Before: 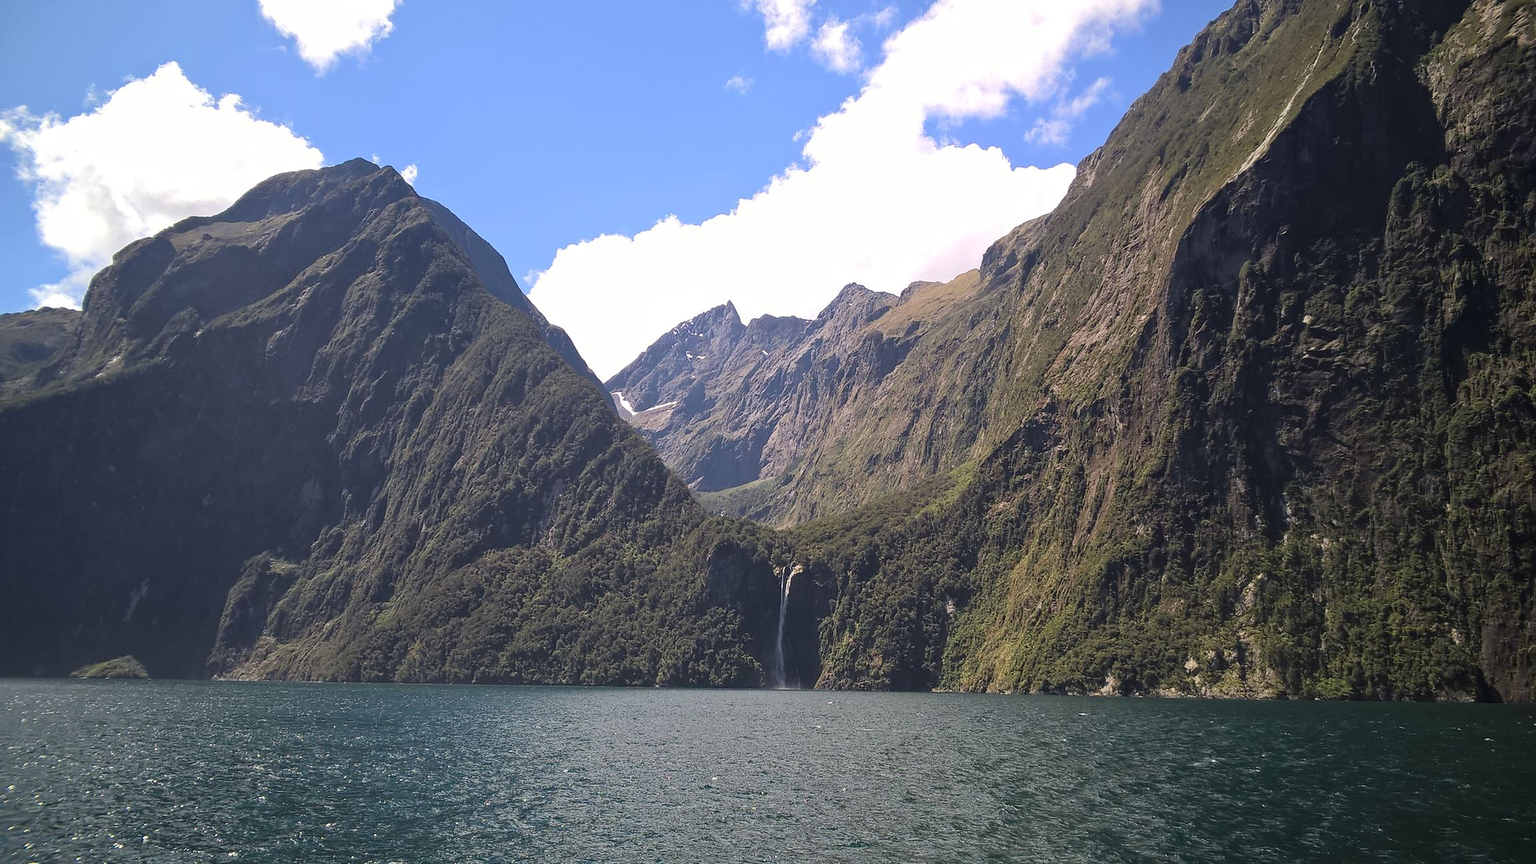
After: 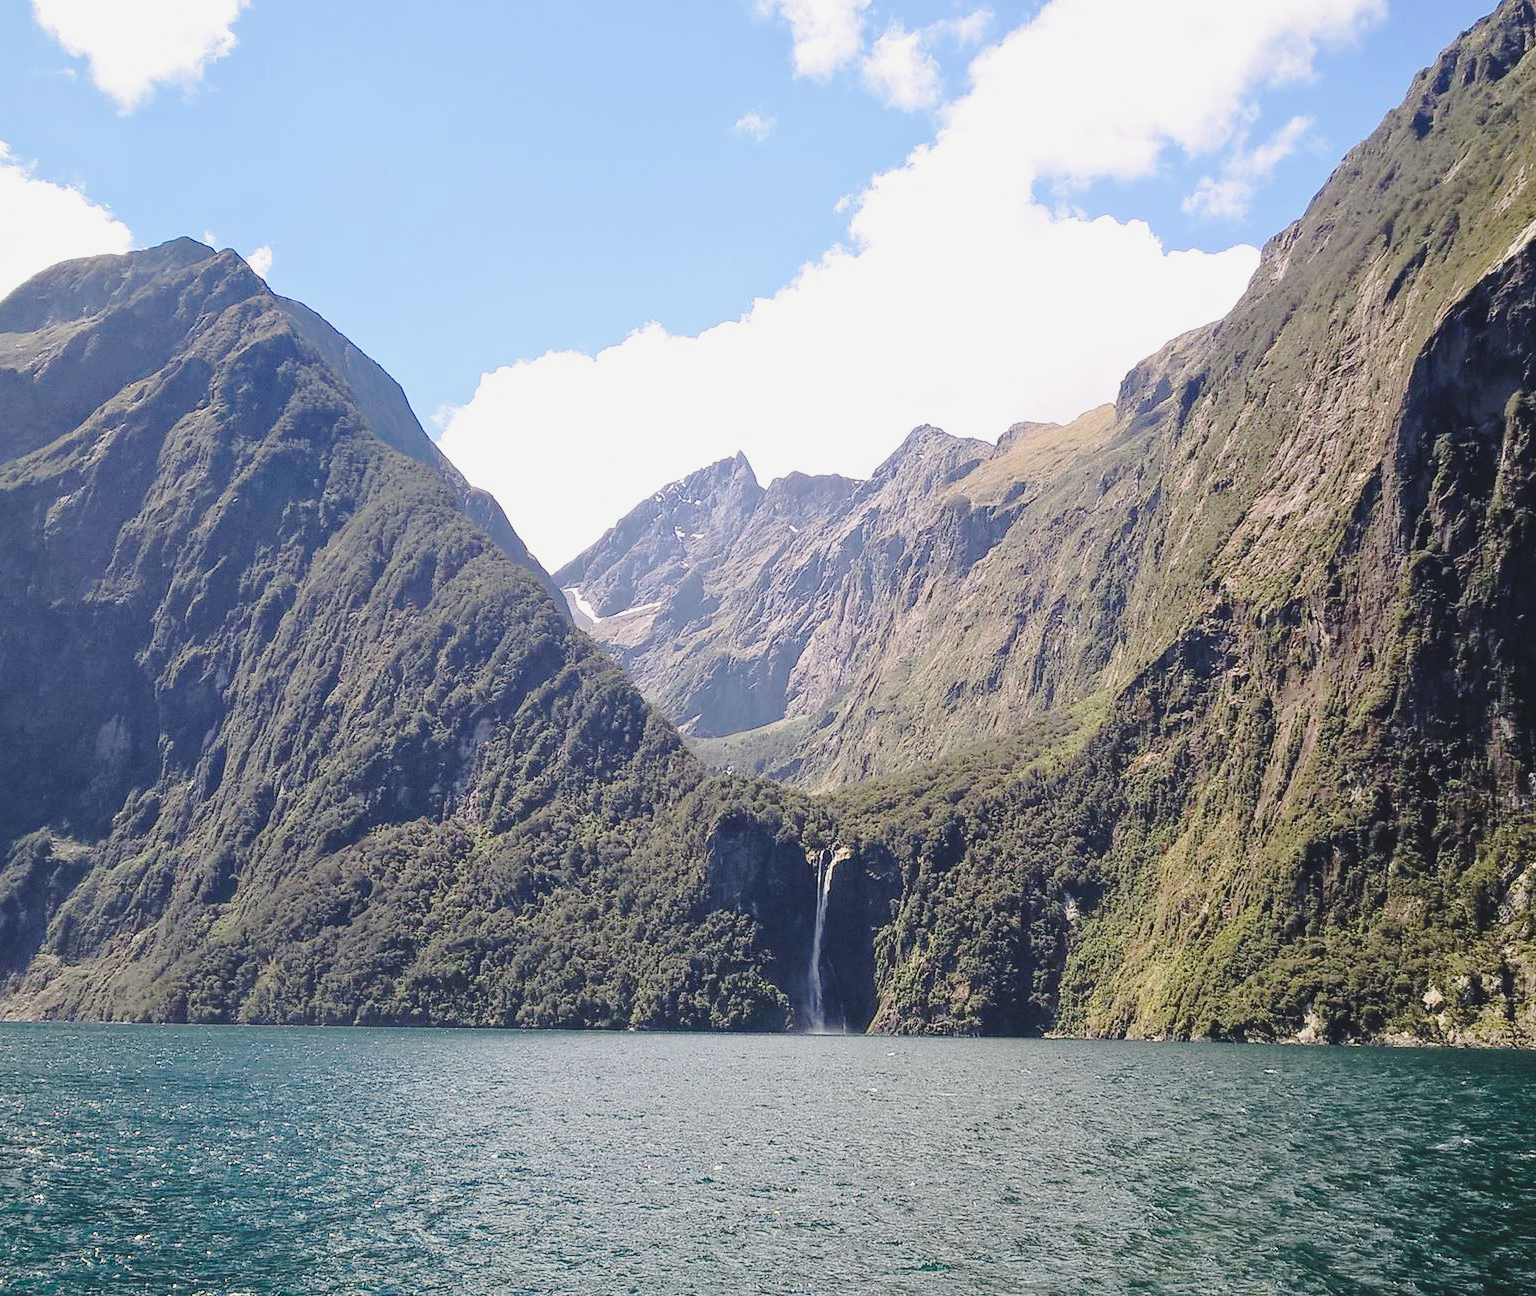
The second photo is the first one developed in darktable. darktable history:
crop: left 15.404%, right 17.907%
base curve: curves: ch0 [(0, 0) (0.028, 0.03) (0.121, 0.232) (0.46, 0.748) (0.859, 0.968) (1, 1)], preserve colors none
tone curve: curves: ch0 [(0, 0.026) (0.175, 0.178) (0.463, 0.502) (0.796, 0.764) (1, 0.961)]; ch1 [(0, 0) (0.437, 0.398) (0.469, 0.472) (0.505, 0.504) (0.553, 0.552) (1, 1)]; ch2 [(0, 0) (0.505, 0.495) (0.579, 0.579) (1, 1)], preserve colors none
